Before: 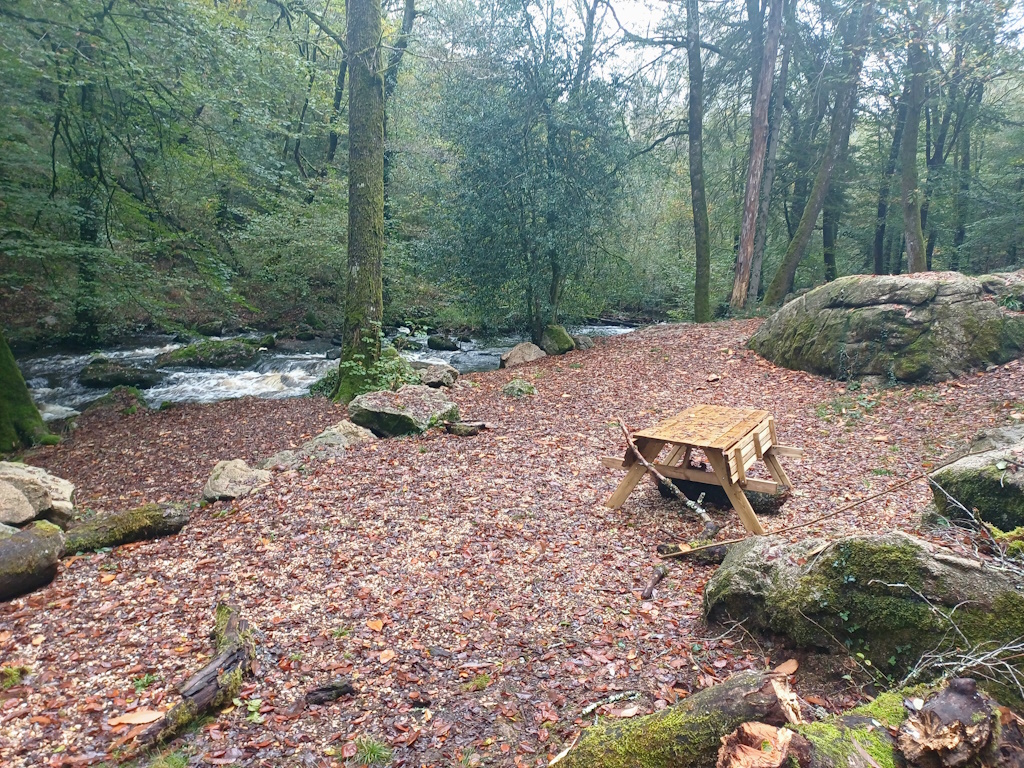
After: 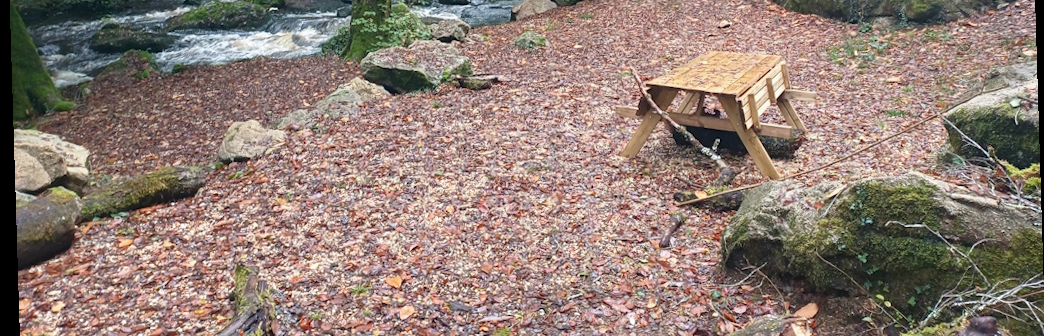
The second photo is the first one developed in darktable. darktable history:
crop: top 45.551%, bottom 12.262%
color balance: on, module defaults
rotate and perspective: rotation -1.75°, automatic cropping off
